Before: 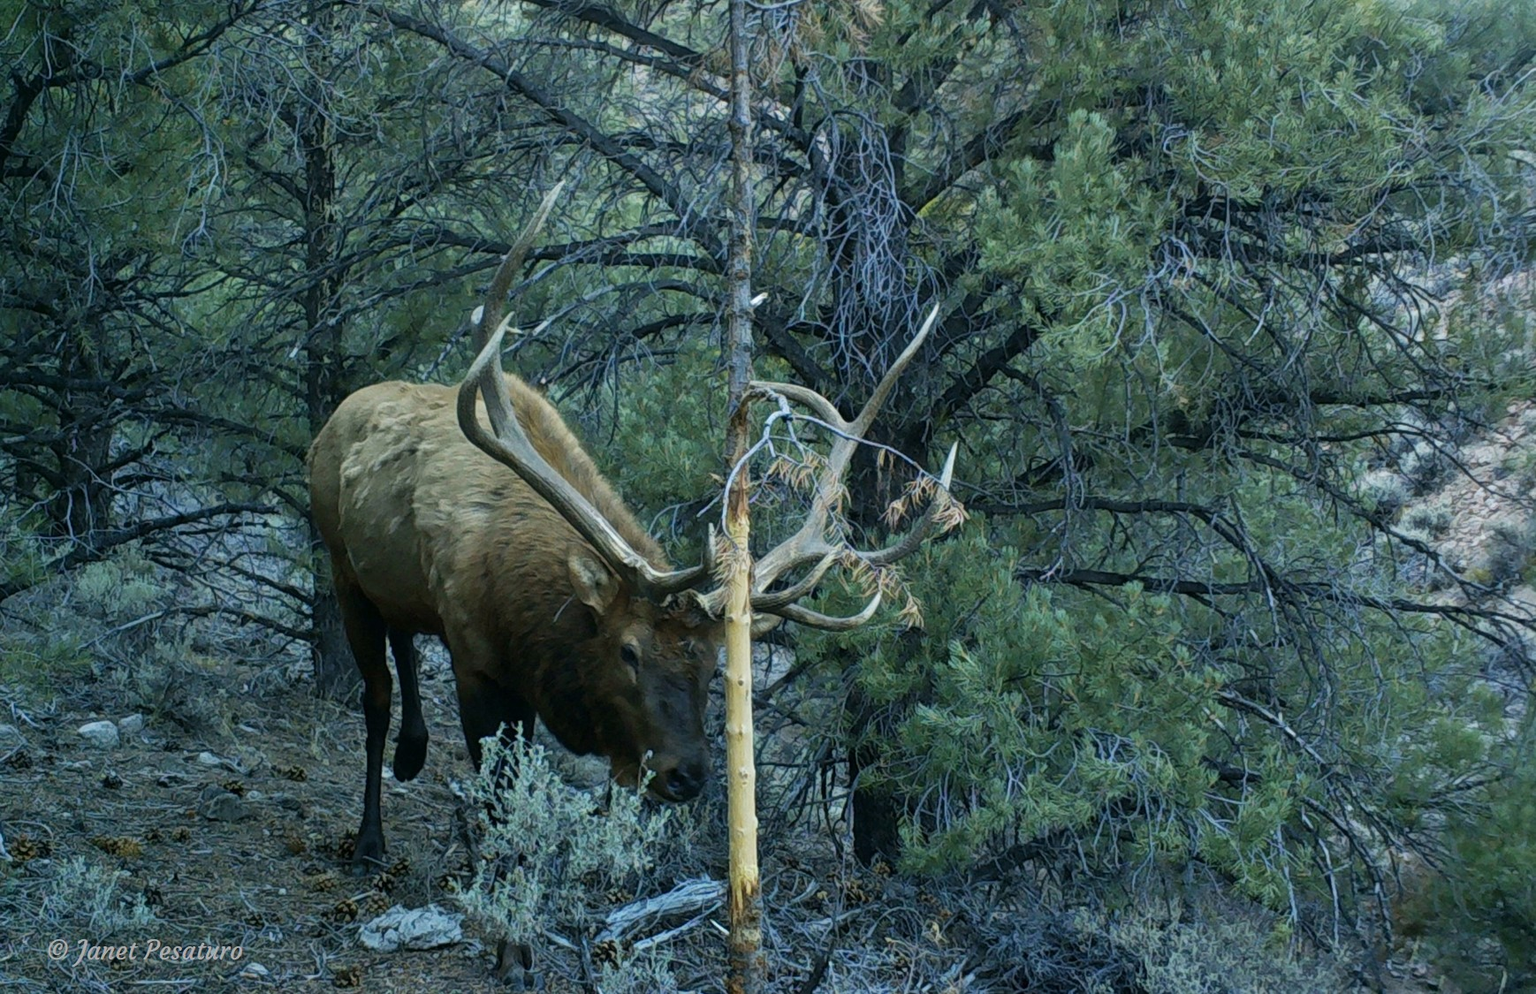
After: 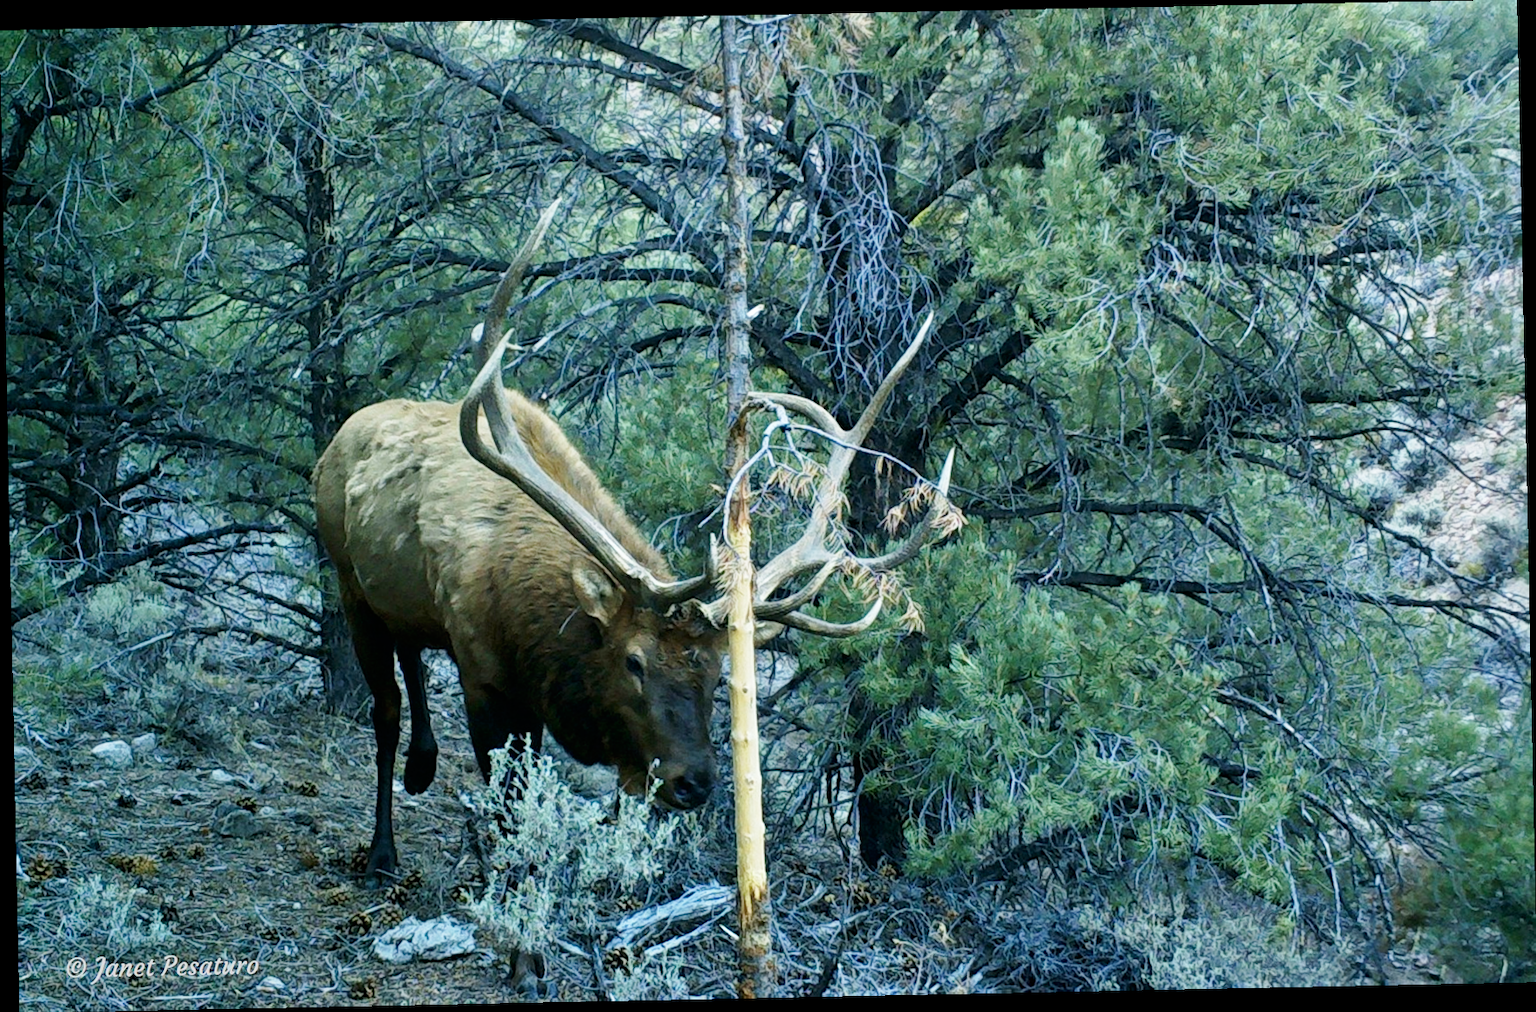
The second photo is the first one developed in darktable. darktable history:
base curve: curves: ch0 [(0, 0) (0.005, 0.002) (0.15, 0.3) (0.4, 0.7) (0.75, 0.95) (1, 1)], preserve colors none
rotate and perspective: rotation -1.17°, automatic cropping off
